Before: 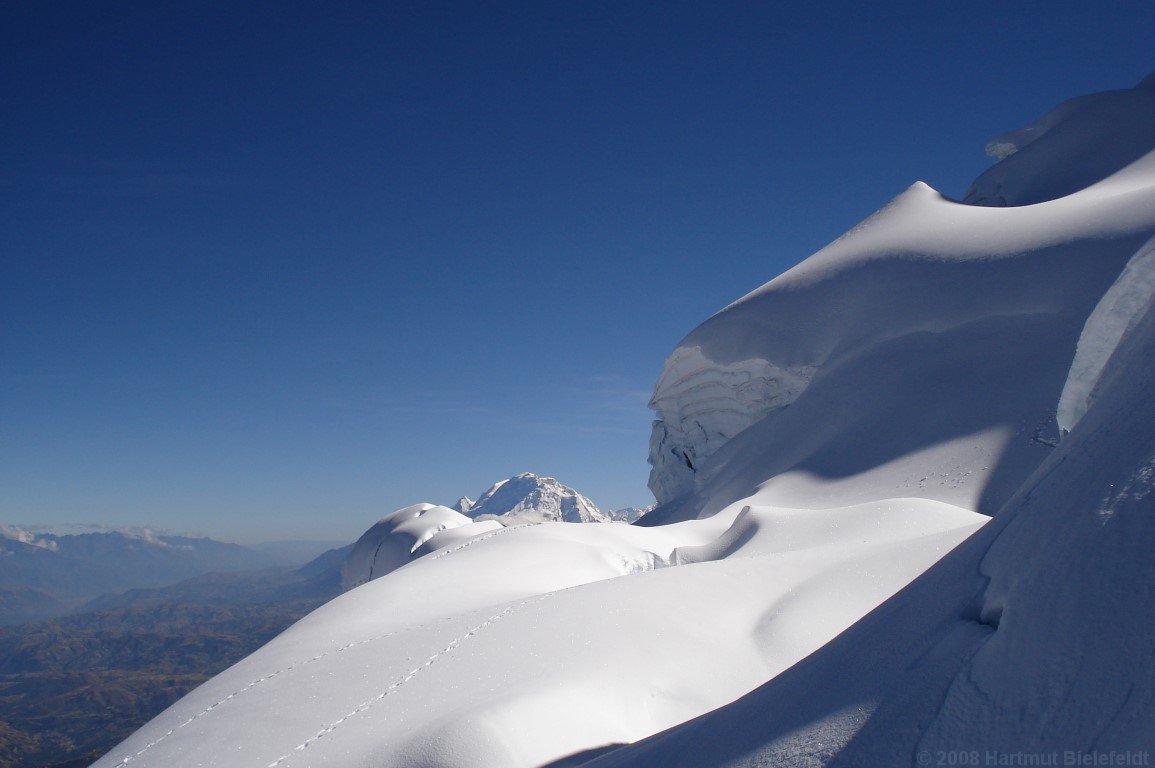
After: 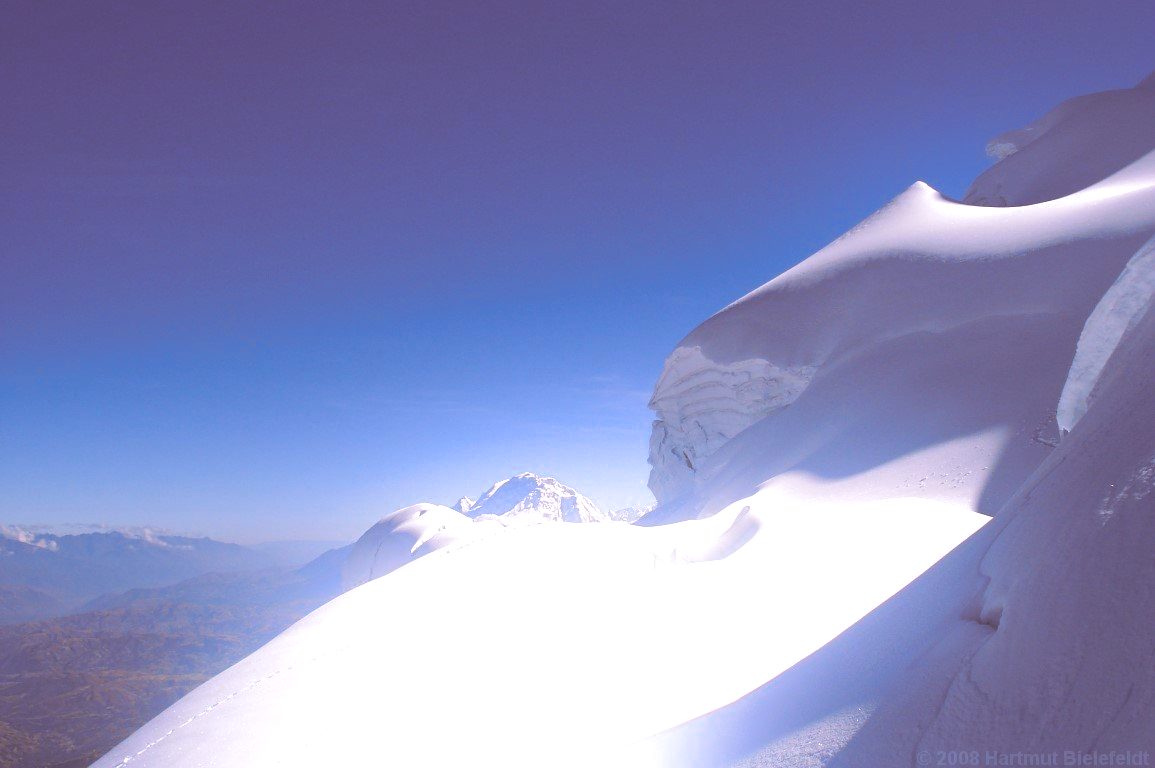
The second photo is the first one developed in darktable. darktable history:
white balance: red 1.066, blue 1.119
exposure: black level correction 0, exposure 0.7 EV, compensate exposure bias true, compensate highlight preservation false
split-toning: shadows › saturation 0.24, highlights › hue 54°, highlights › saturation 0.24
shadows and highlights: on, module defaults
bloom: on, module defaults
